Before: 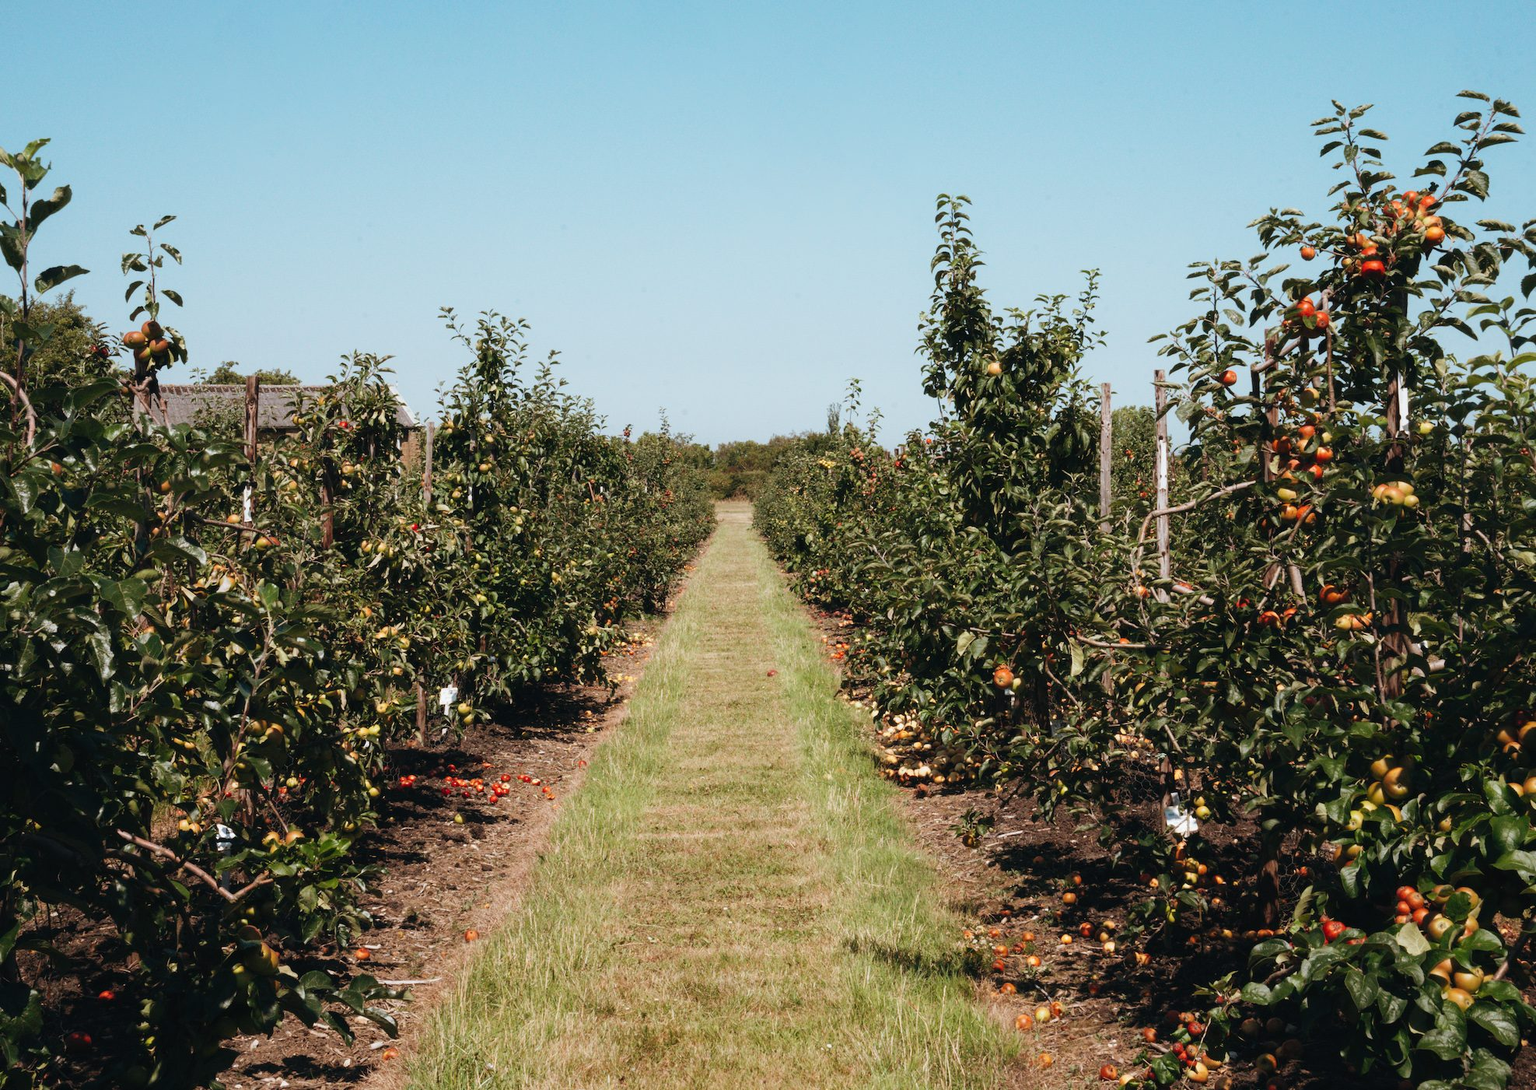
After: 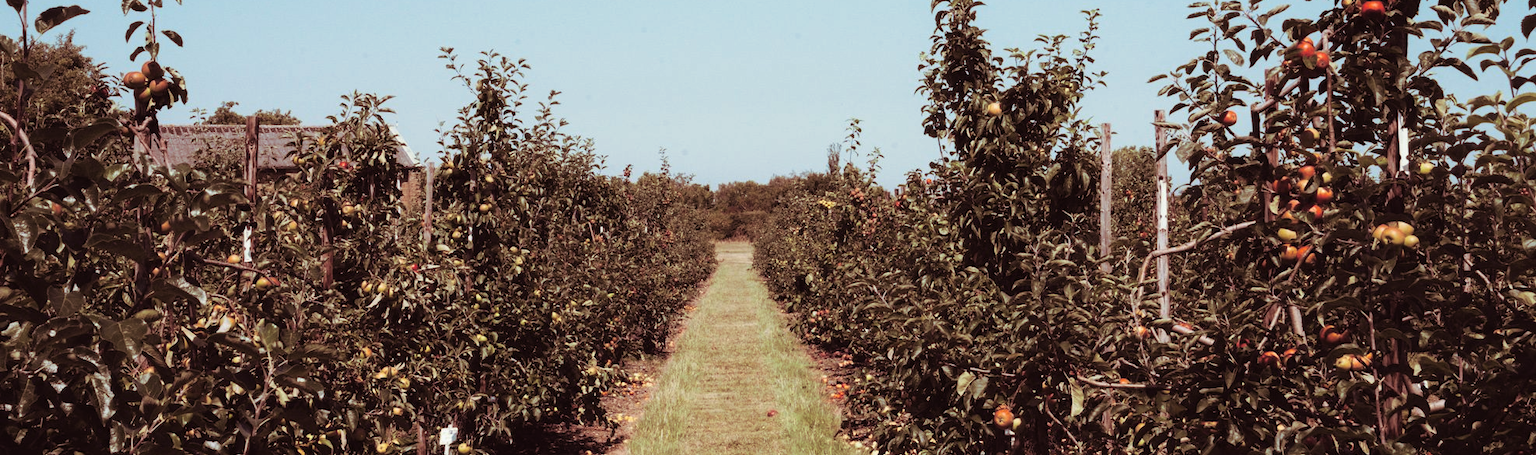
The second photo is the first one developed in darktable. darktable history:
crop and rotate: top 23.84%, bottom 34.294%
split-toning: on, module defaults
